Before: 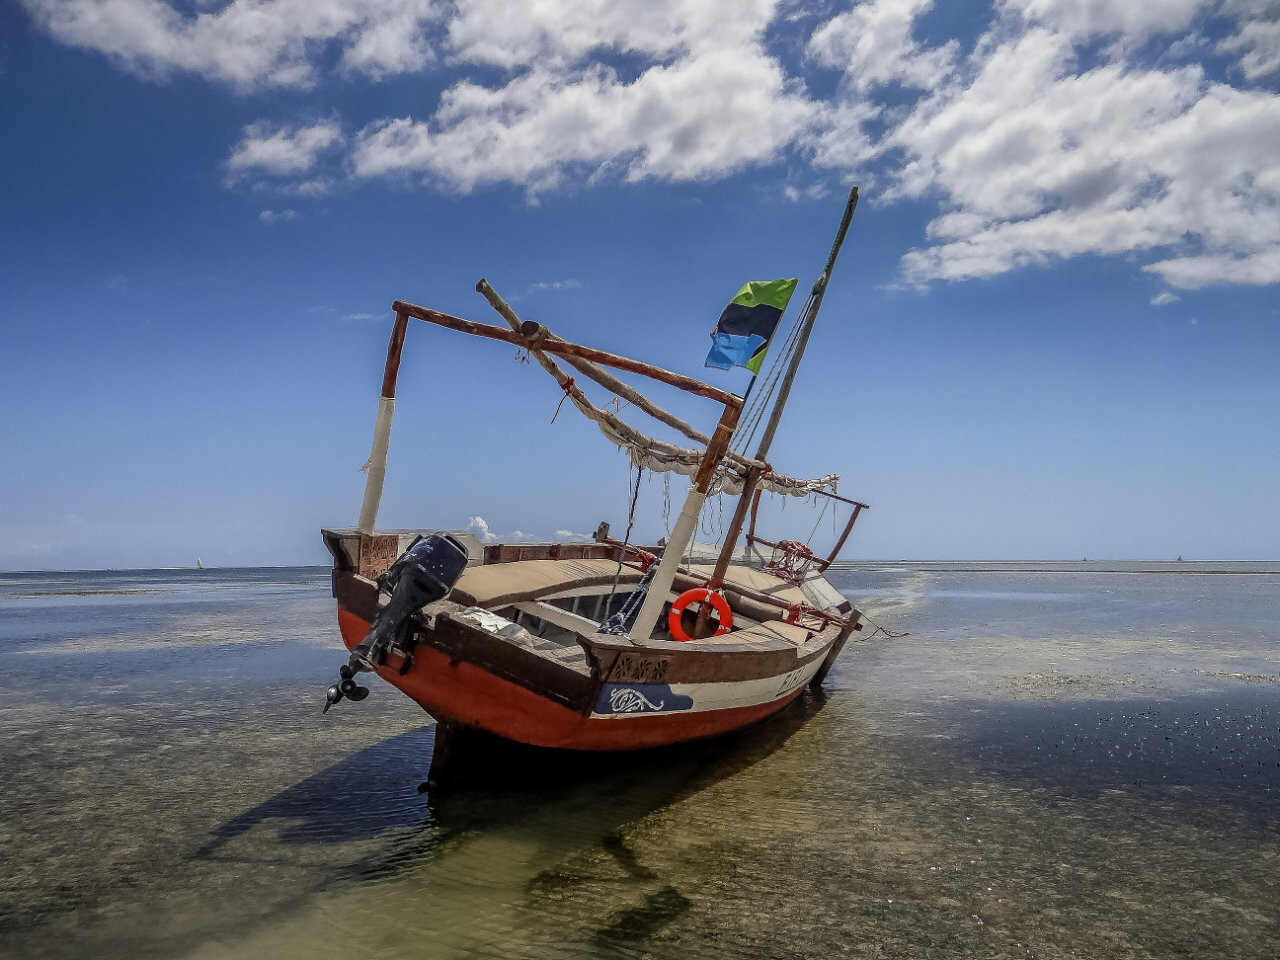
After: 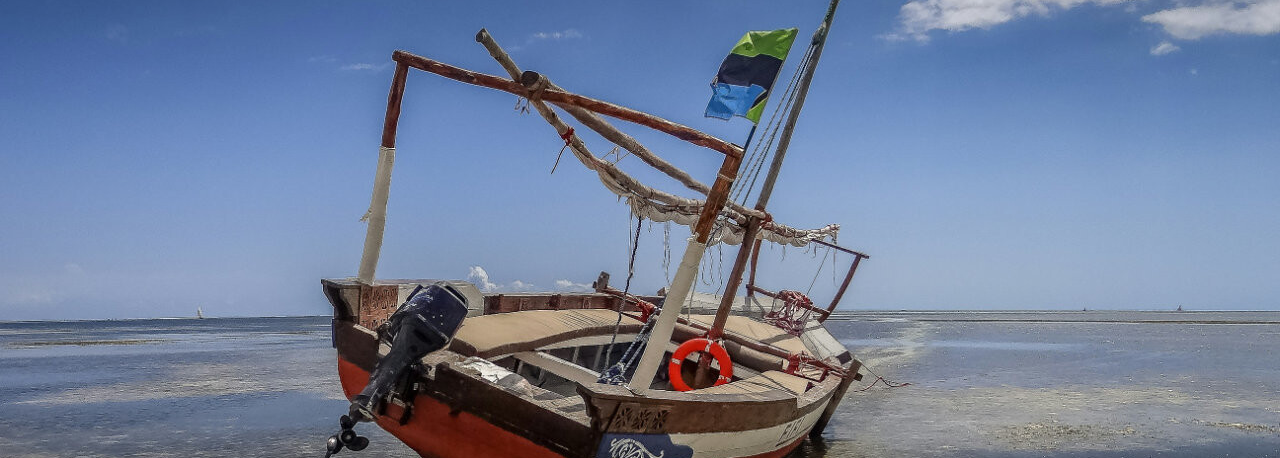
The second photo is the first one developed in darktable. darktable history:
crop and rotate: top 26.144%, bottom 26.062%
